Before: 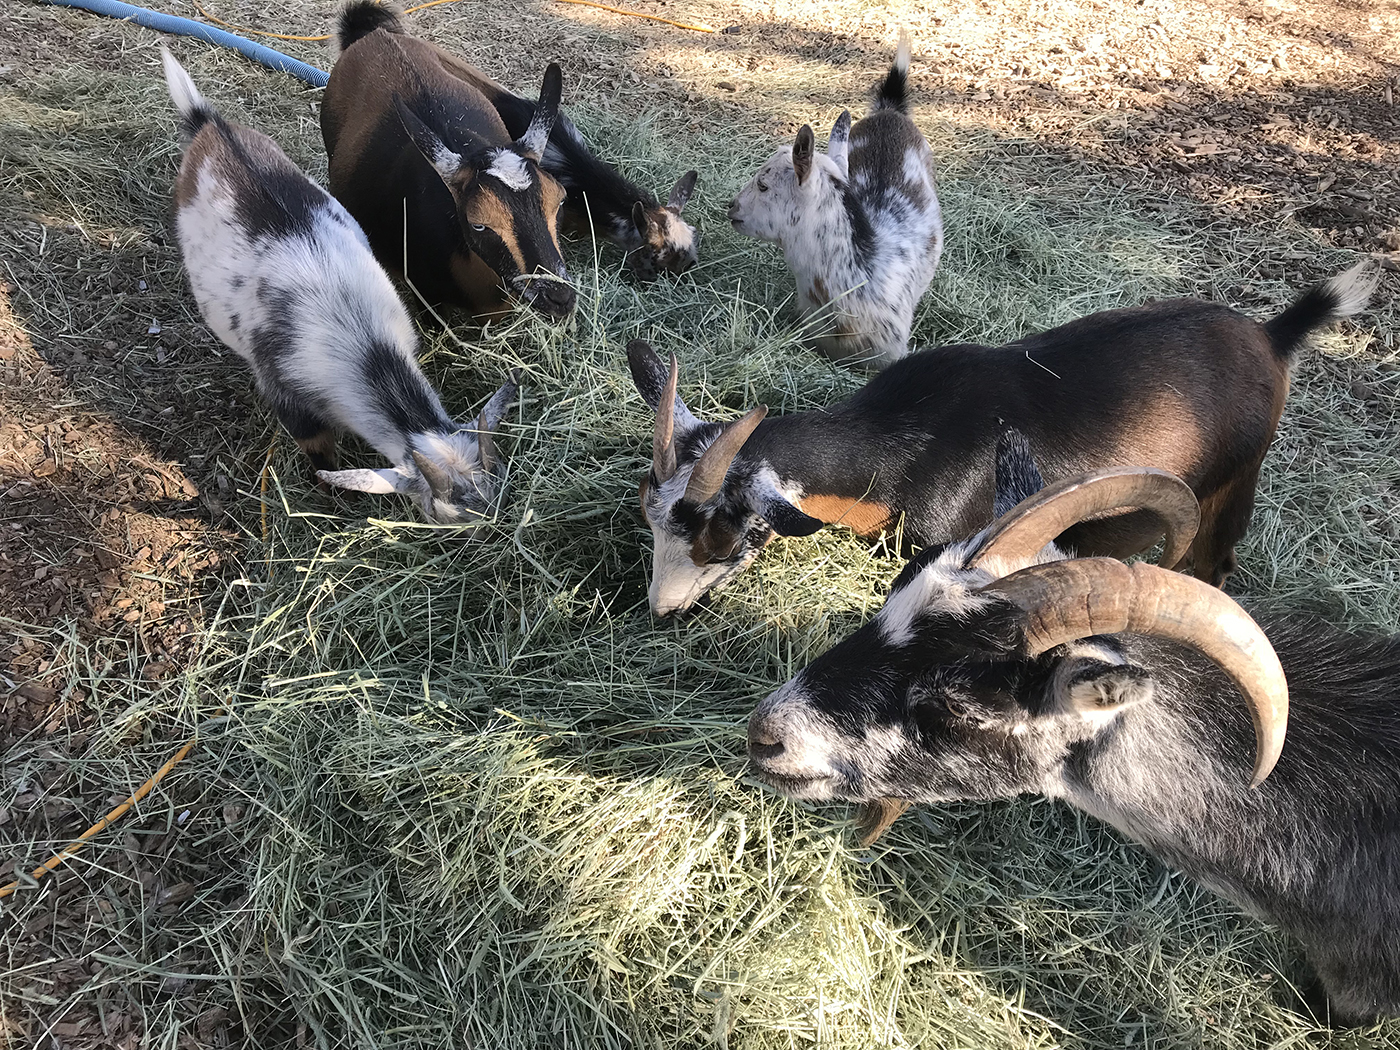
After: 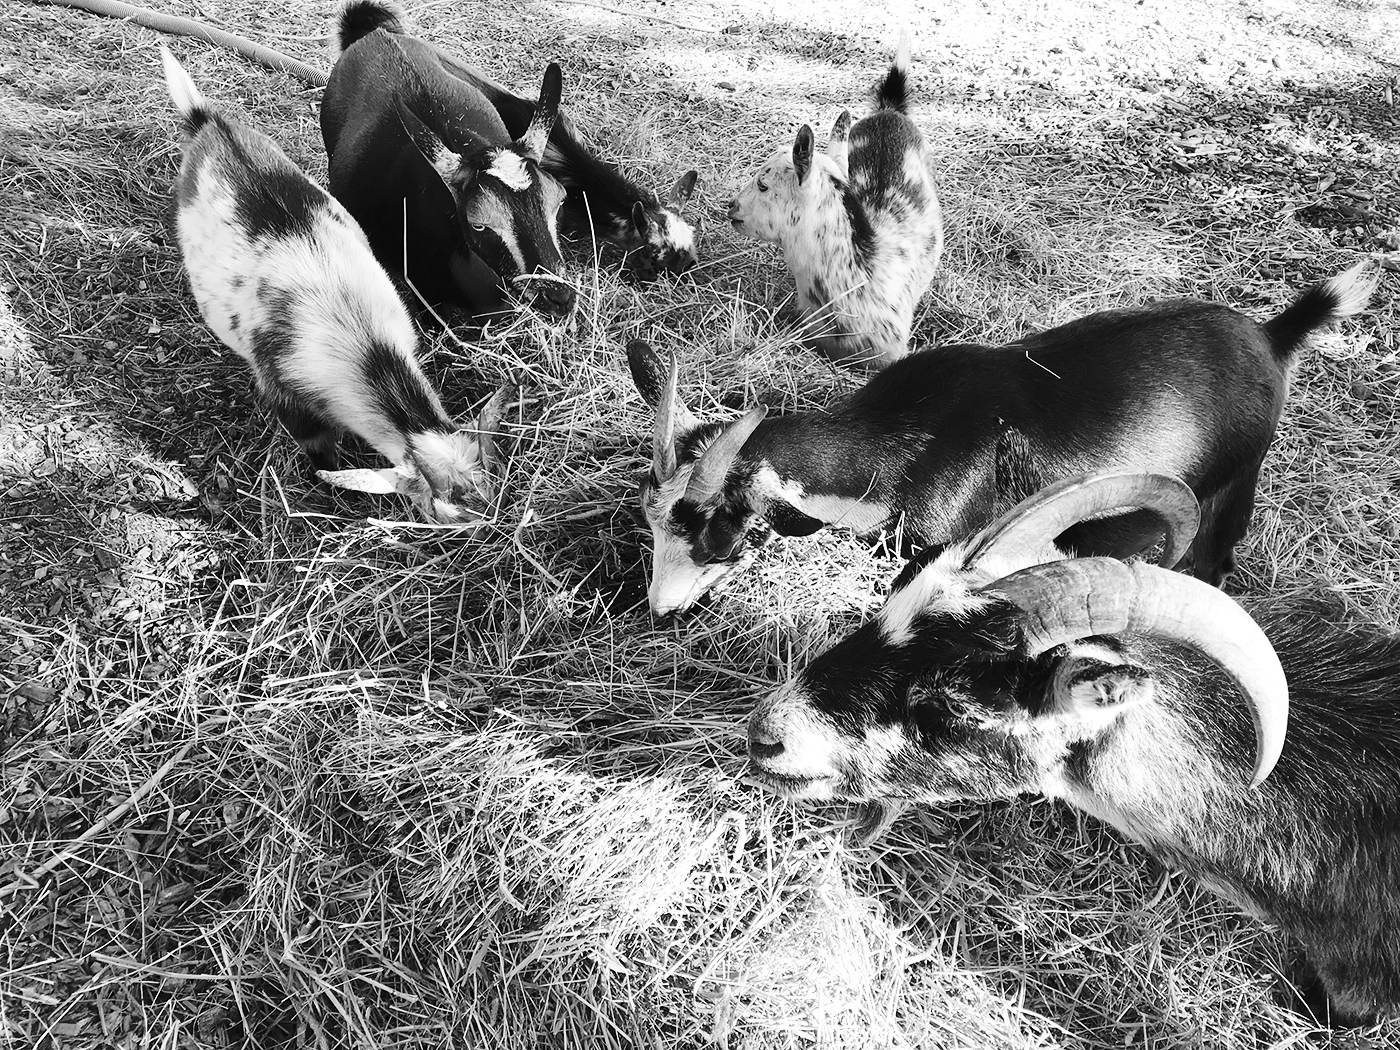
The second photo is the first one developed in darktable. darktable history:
monochrome: on, module defaults
base curve: curves: ch0 [(0, 0) (0.036, 0.037) (0.121, 0.228) (0.46, 0.76) (0.859, 0.983) (1, 1)], preserve colors none
